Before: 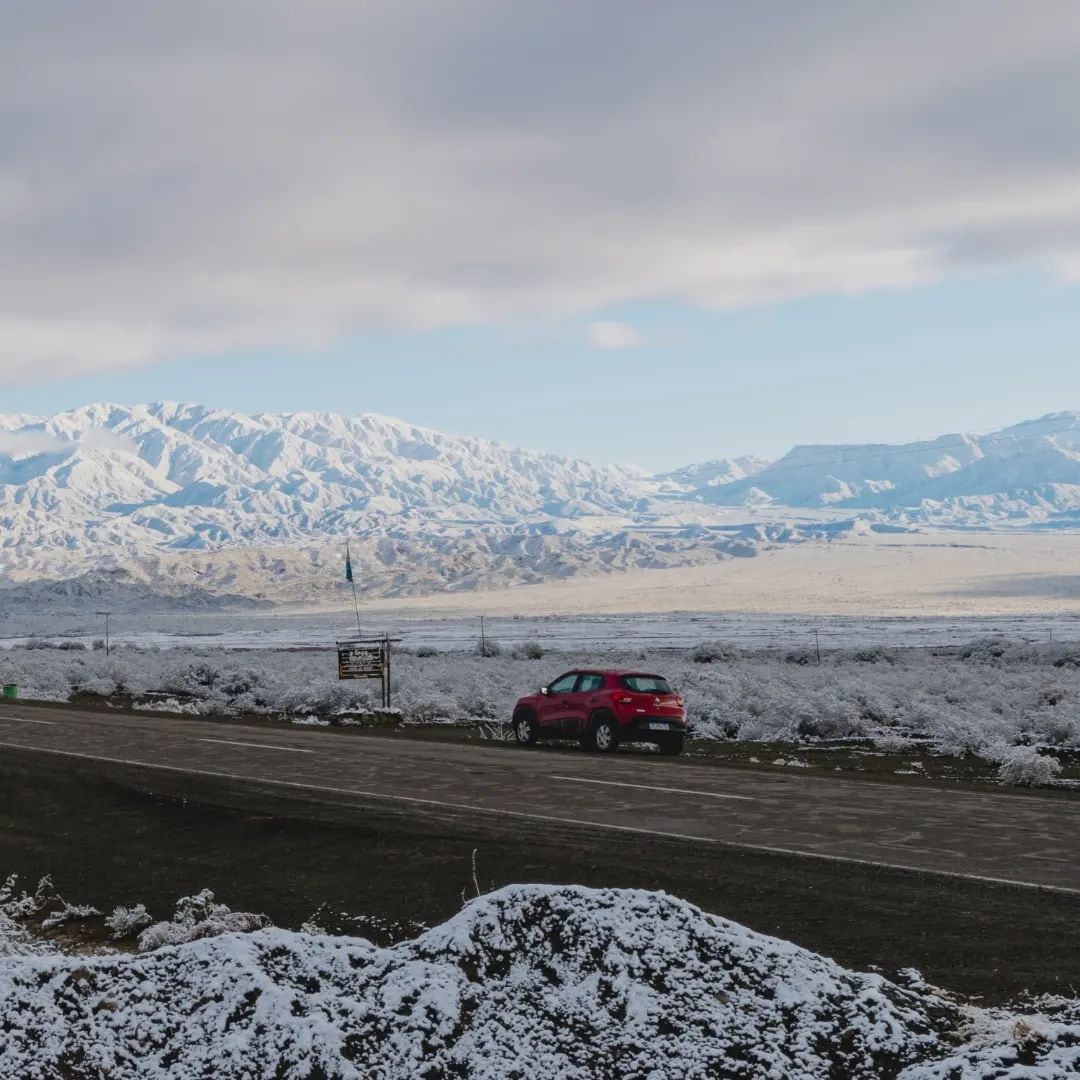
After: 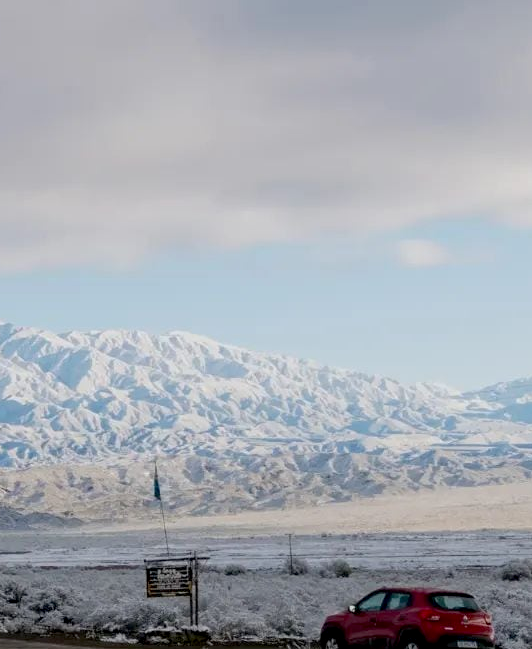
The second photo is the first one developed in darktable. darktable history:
exposure: black level correction 0.011, compensate highlight preservation false
bloom: size 15%, threshold 97%, strength 7%
crop: left 17.835%, top 7.675%, right 32.881%, bottom 32.213%
